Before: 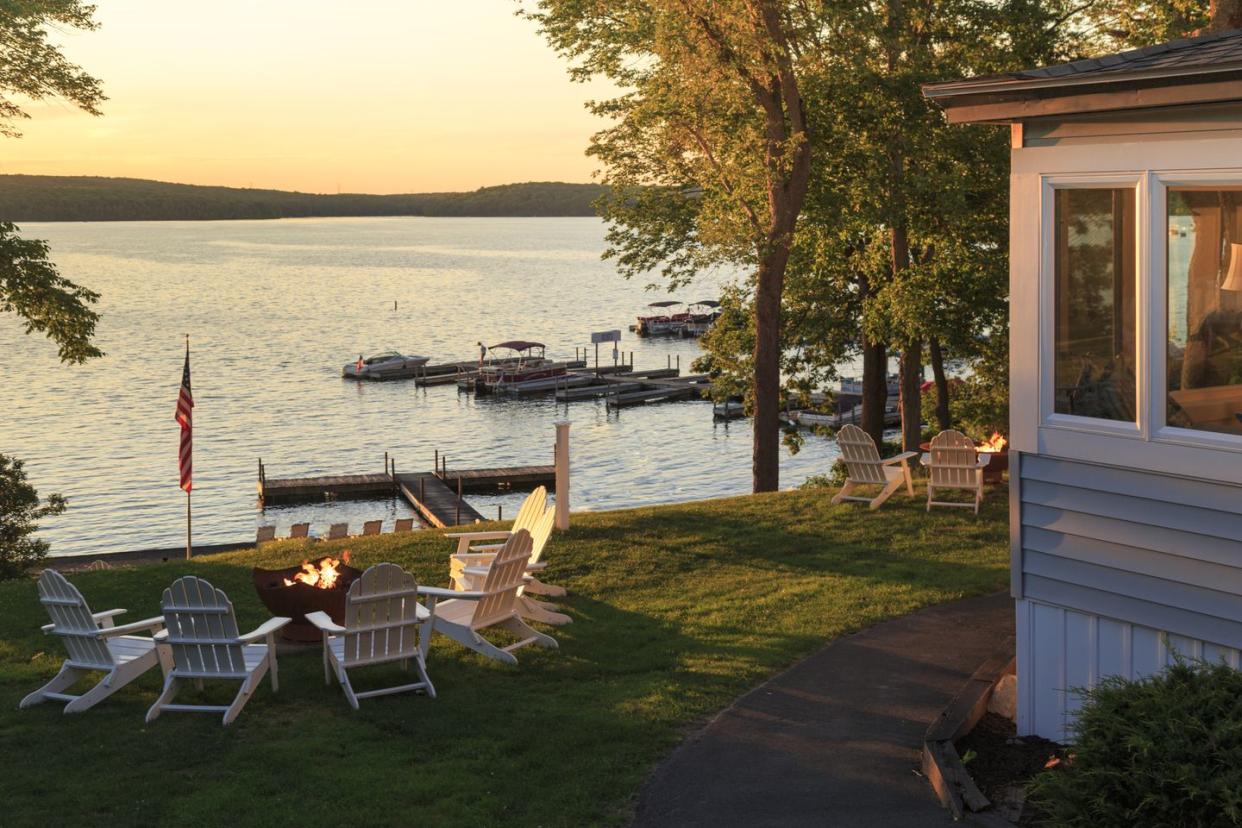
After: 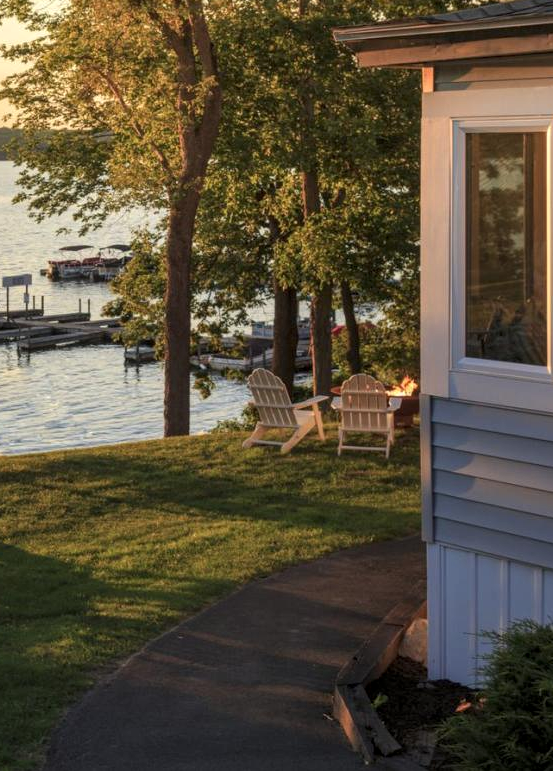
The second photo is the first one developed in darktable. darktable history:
crop: left 47.436%, top 6.868%, right 8.012%
local contrast: on, module defaults
